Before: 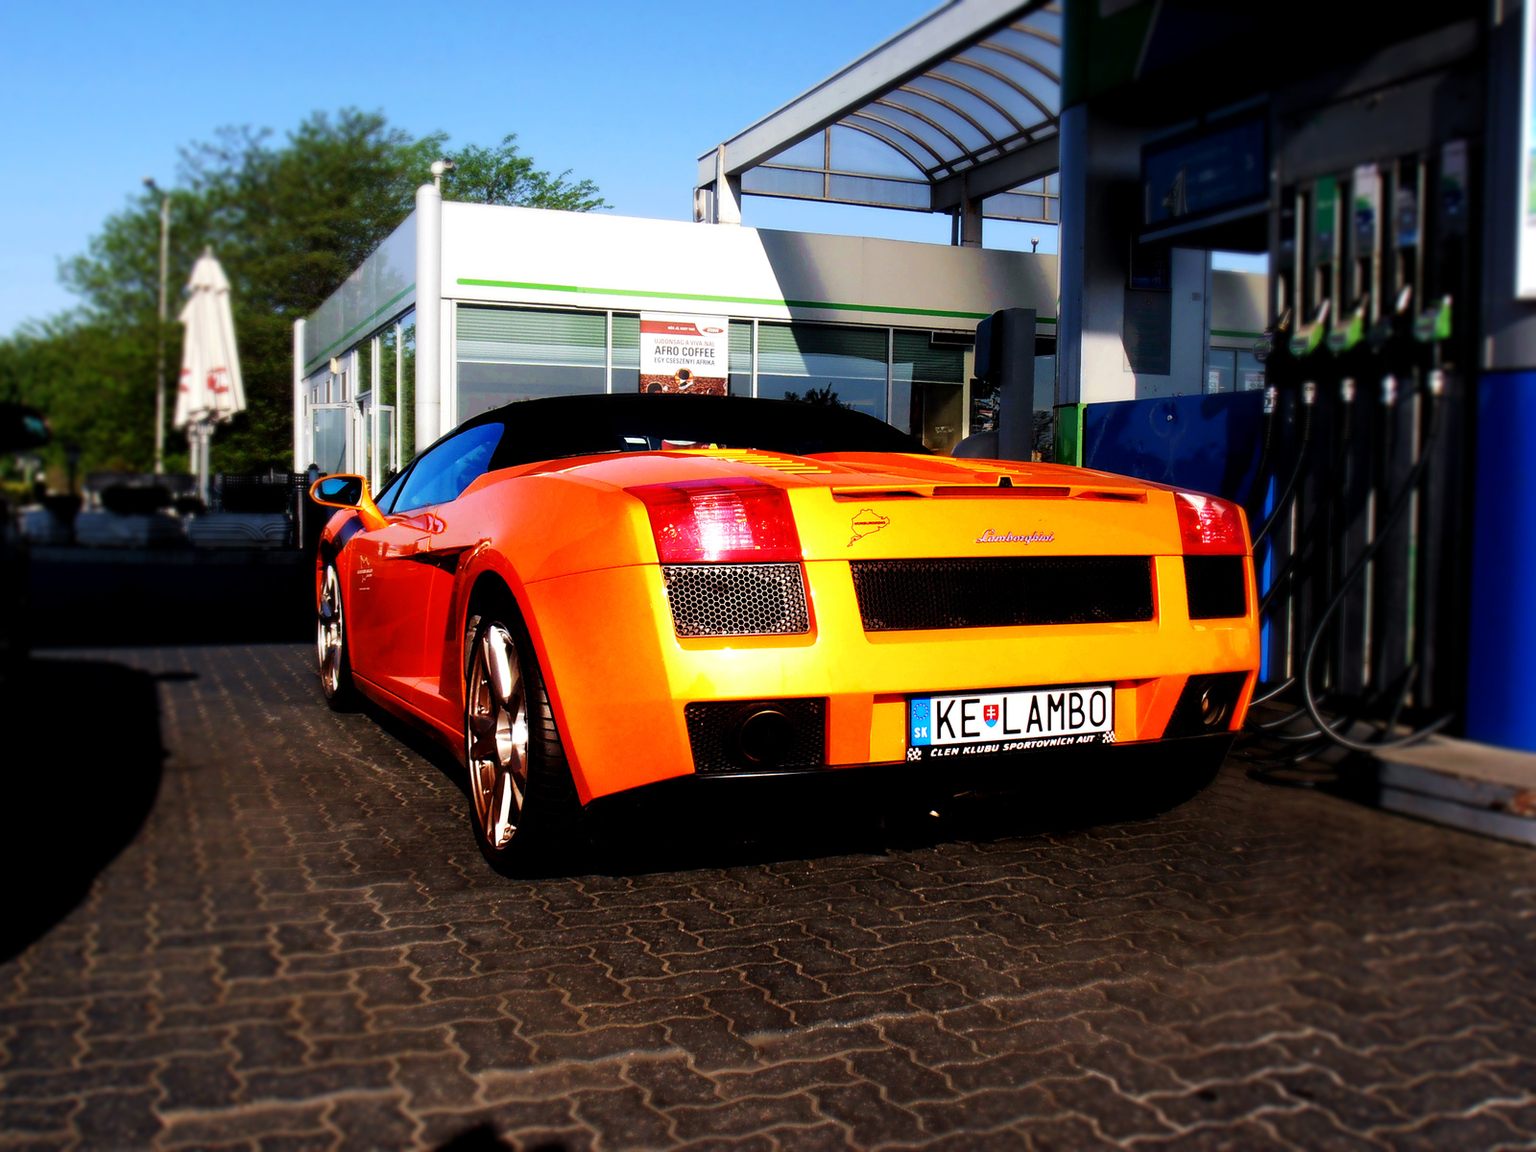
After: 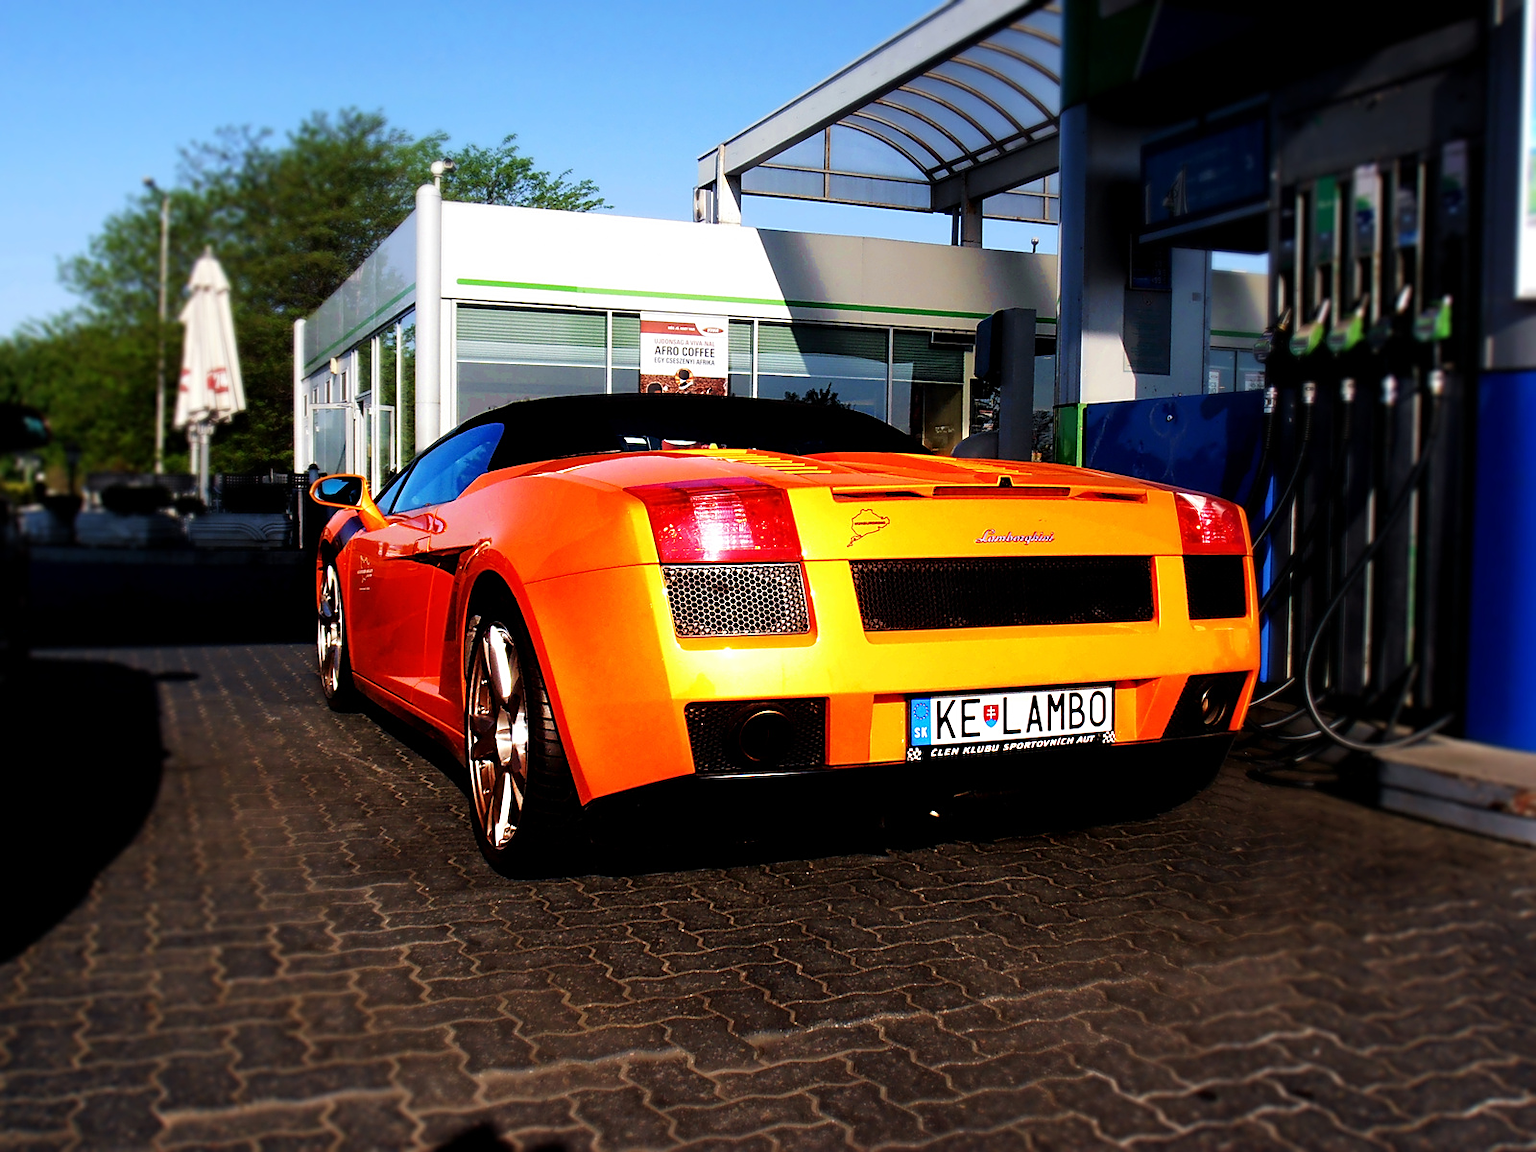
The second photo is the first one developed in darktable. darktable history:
sharpen: radius 1.923
